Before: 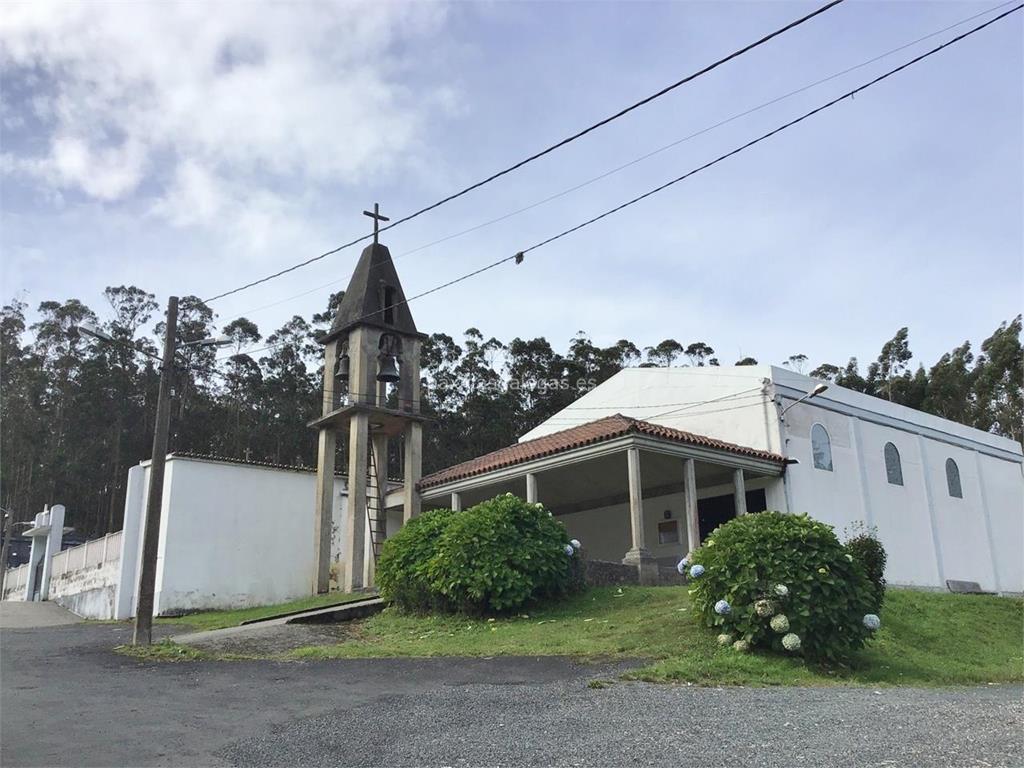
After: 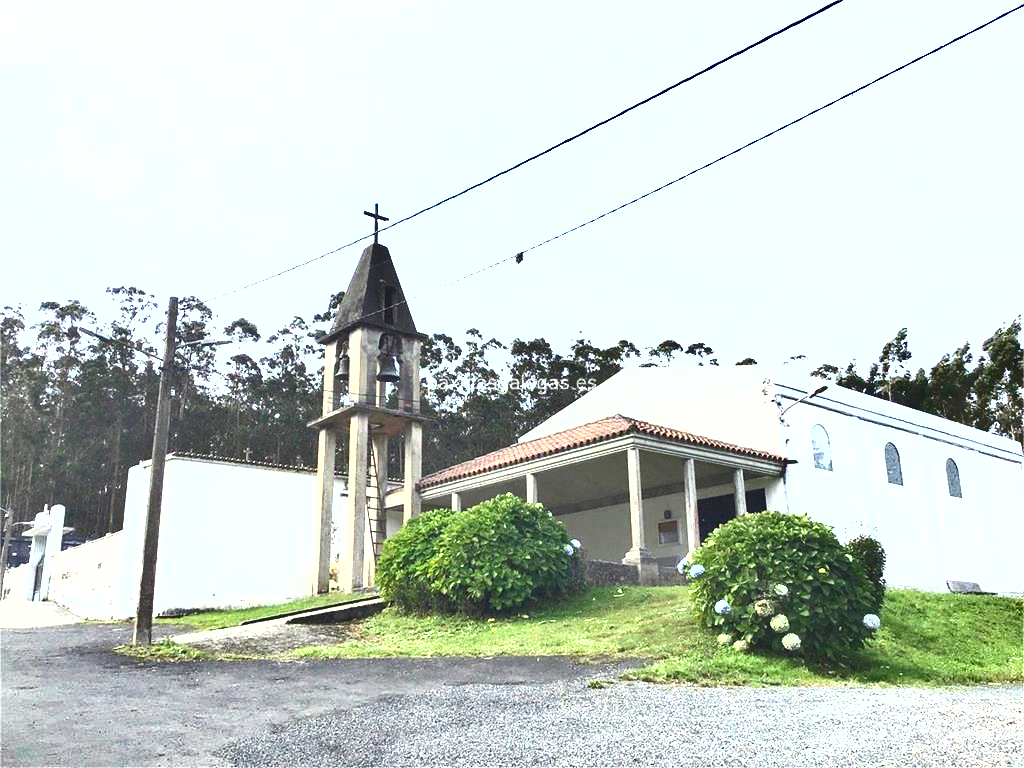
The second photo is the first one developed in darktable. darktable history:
exposure: black level correction 0, exposure 1.975 EV, compensate exposure bias true, compensate highlight preservation false
shadows and highlights: low approximation 0.01, soften with gaussian
